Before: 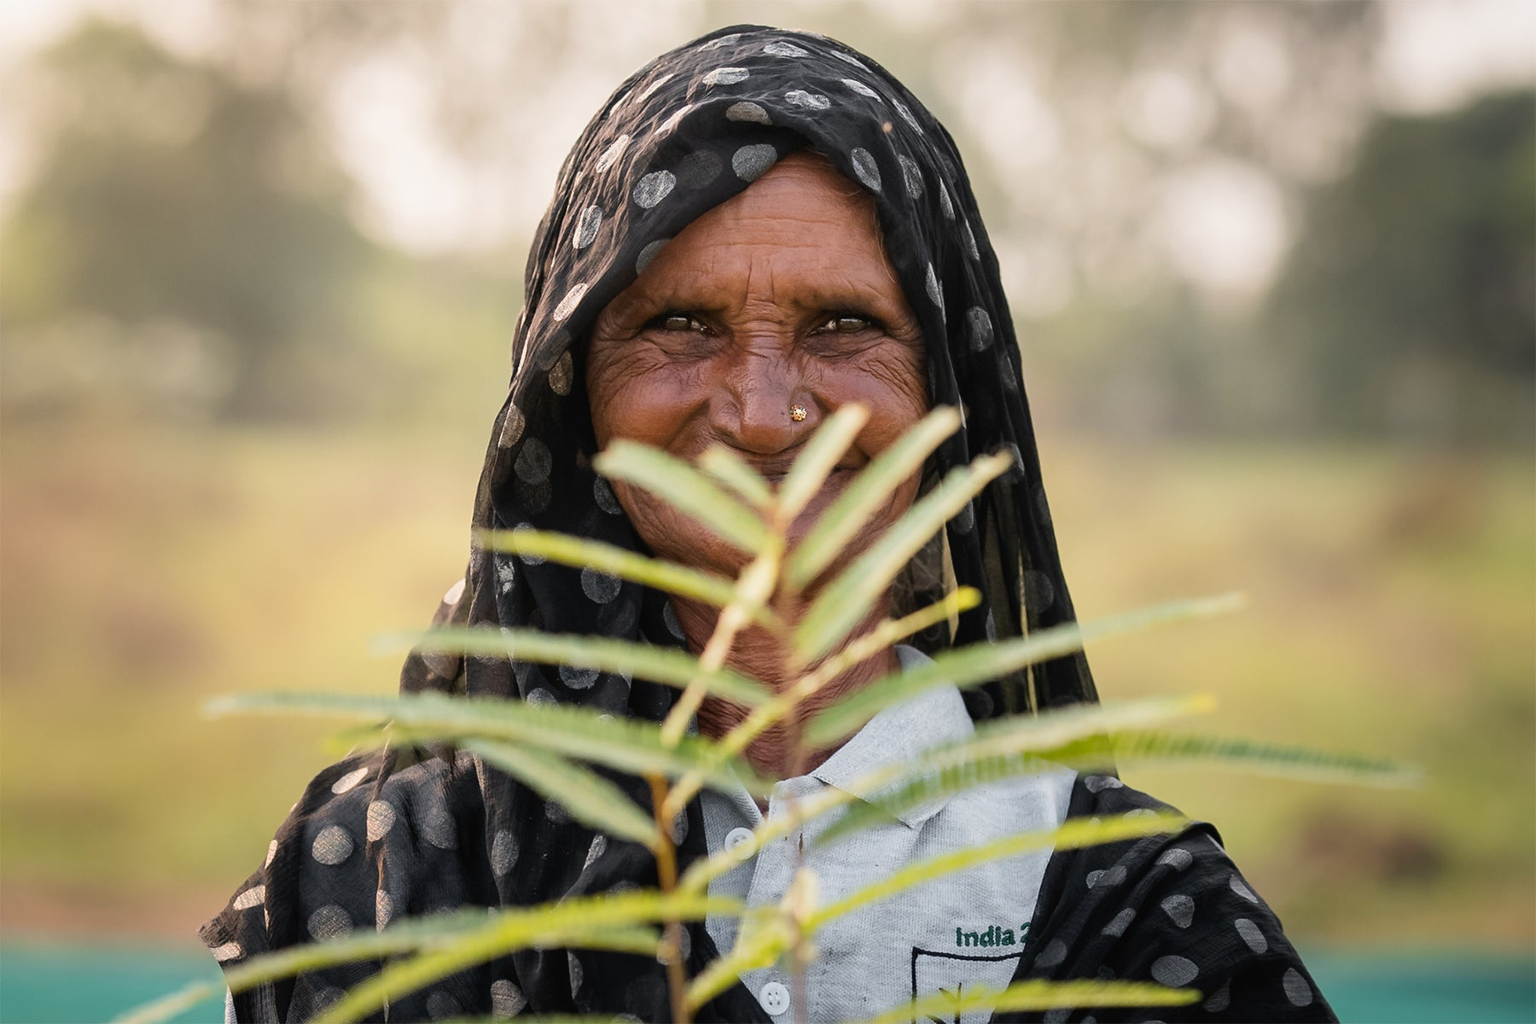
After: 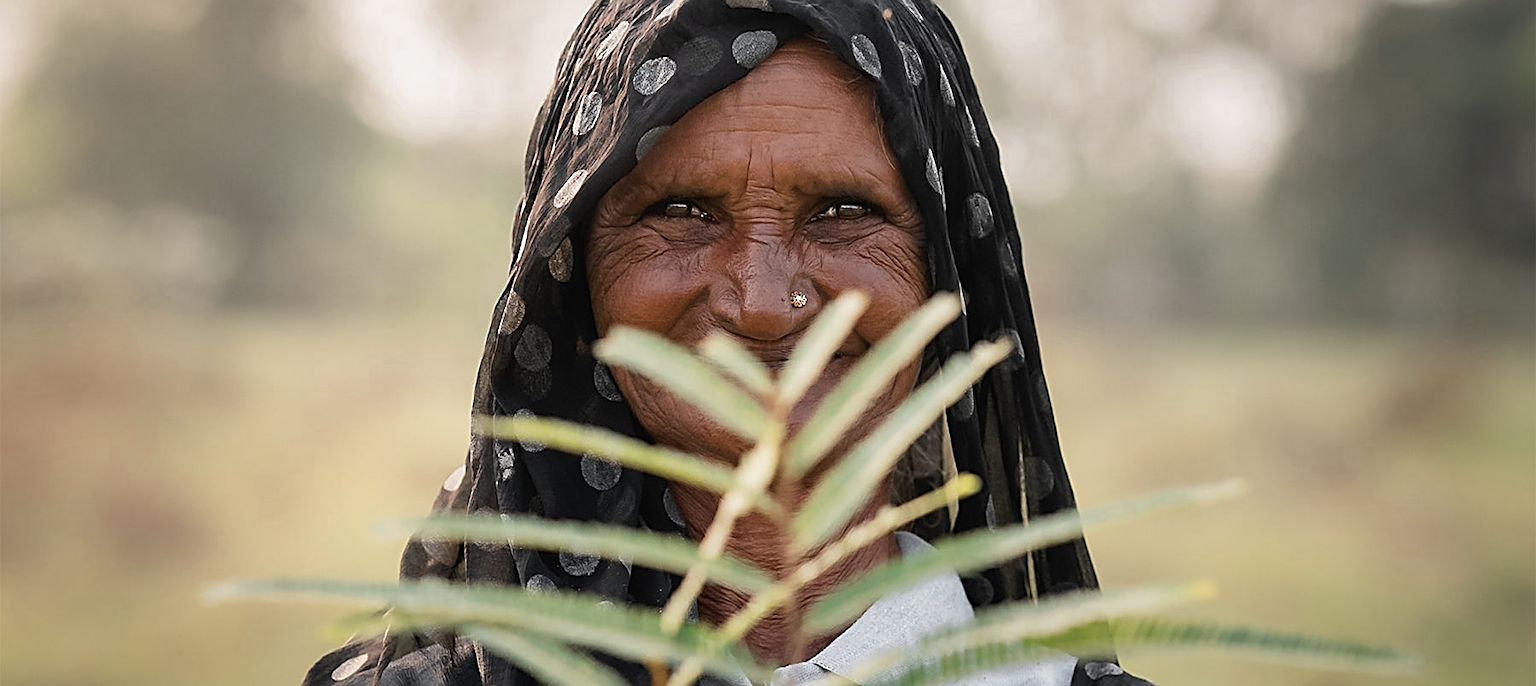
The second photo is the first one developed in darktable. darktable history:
sharpen: amount 0.886
crop: top 11.164%, bottom 21.796%
color zones: curves: ch0 [(0, 0.5) (0.125, 0.4) (0.25, 0.5) (0.375, 0.4) (0.5, 0.4) (0.625, 0.6) (0.75, 0.6) (0.875, 0.5)]; ch1 [(0, 0.35) (0.125, 0.45) (0.25, 0.35) (0.375, 0.35) (0.5, 0.35) (0.625, 0.35) (0.75, 0.45) (0.875, 0.35)]; ch2 [(0, 0.6) (0.125, 0.5) (0.25, 0.5) (0.375, 0.6) (0.5, 0.6) (0.625, 0.5) (0.75, 0.5) (0.875, 0.5)]
